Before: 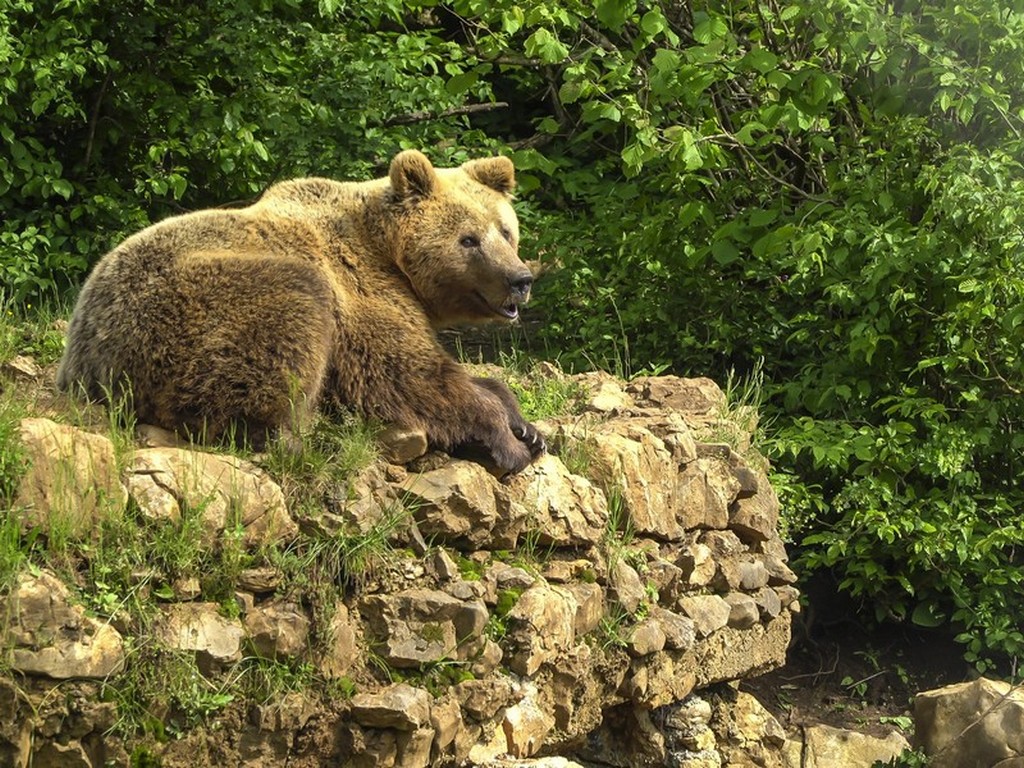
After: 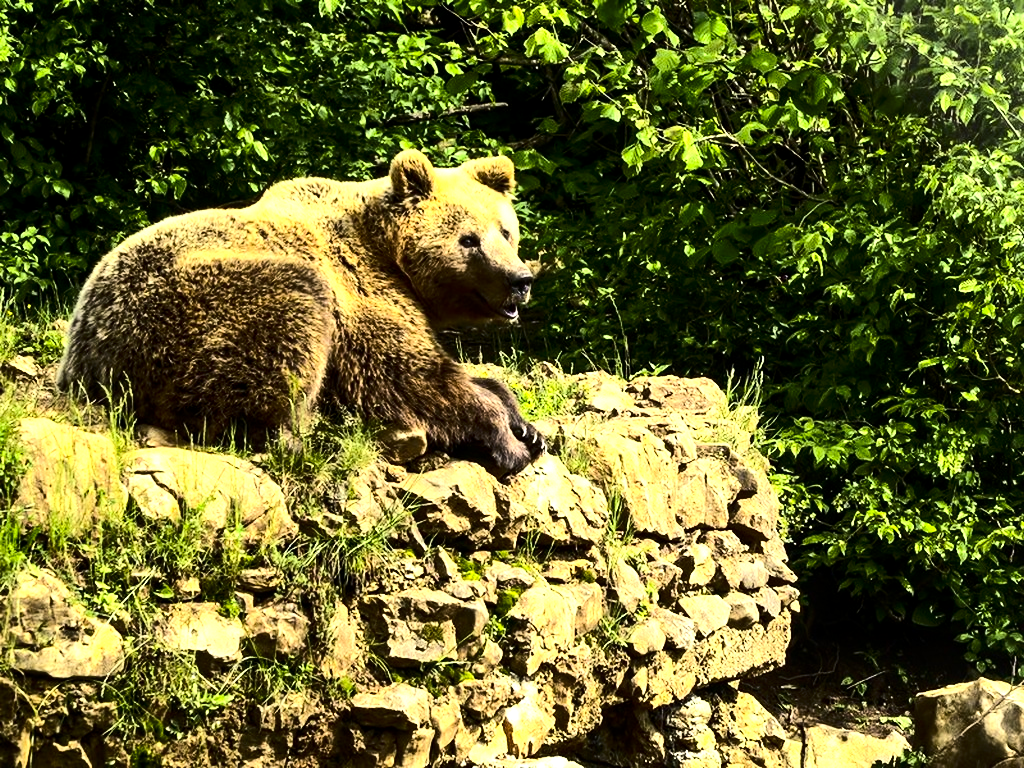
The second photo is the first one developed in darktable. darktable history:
local contrast: highlights 104%, shadows 99%, detail 120%, midtone range 0.2
tone equalizer: -8 EV -0.752 EV, -7 EV -0.677 EV, -6 EV -0.631 EV, -5 EV -0.422 EV, -3 EV 0.374 EV, -2 EV 0.6 EV, -1 EV 0.699 EV, +0 EV 0.742 EV, edges refinement/feathering 500, mask exposure compensation -1.57 EV, preserve details no
color balance rgb: linear chroma grading › global chroma 14.906%, perceptual saturation grading › global saturation 0.114%, perceptual brilliance grading › highlights 17.504%, perceptual brilliance grading › mid-tones 31.408%, perceptual brilliance grading › shadows -31.686%, global vibrance 15.827%, saturation formula JzAzBz (2021)
contrast brightness saturation: contrast 0.283
